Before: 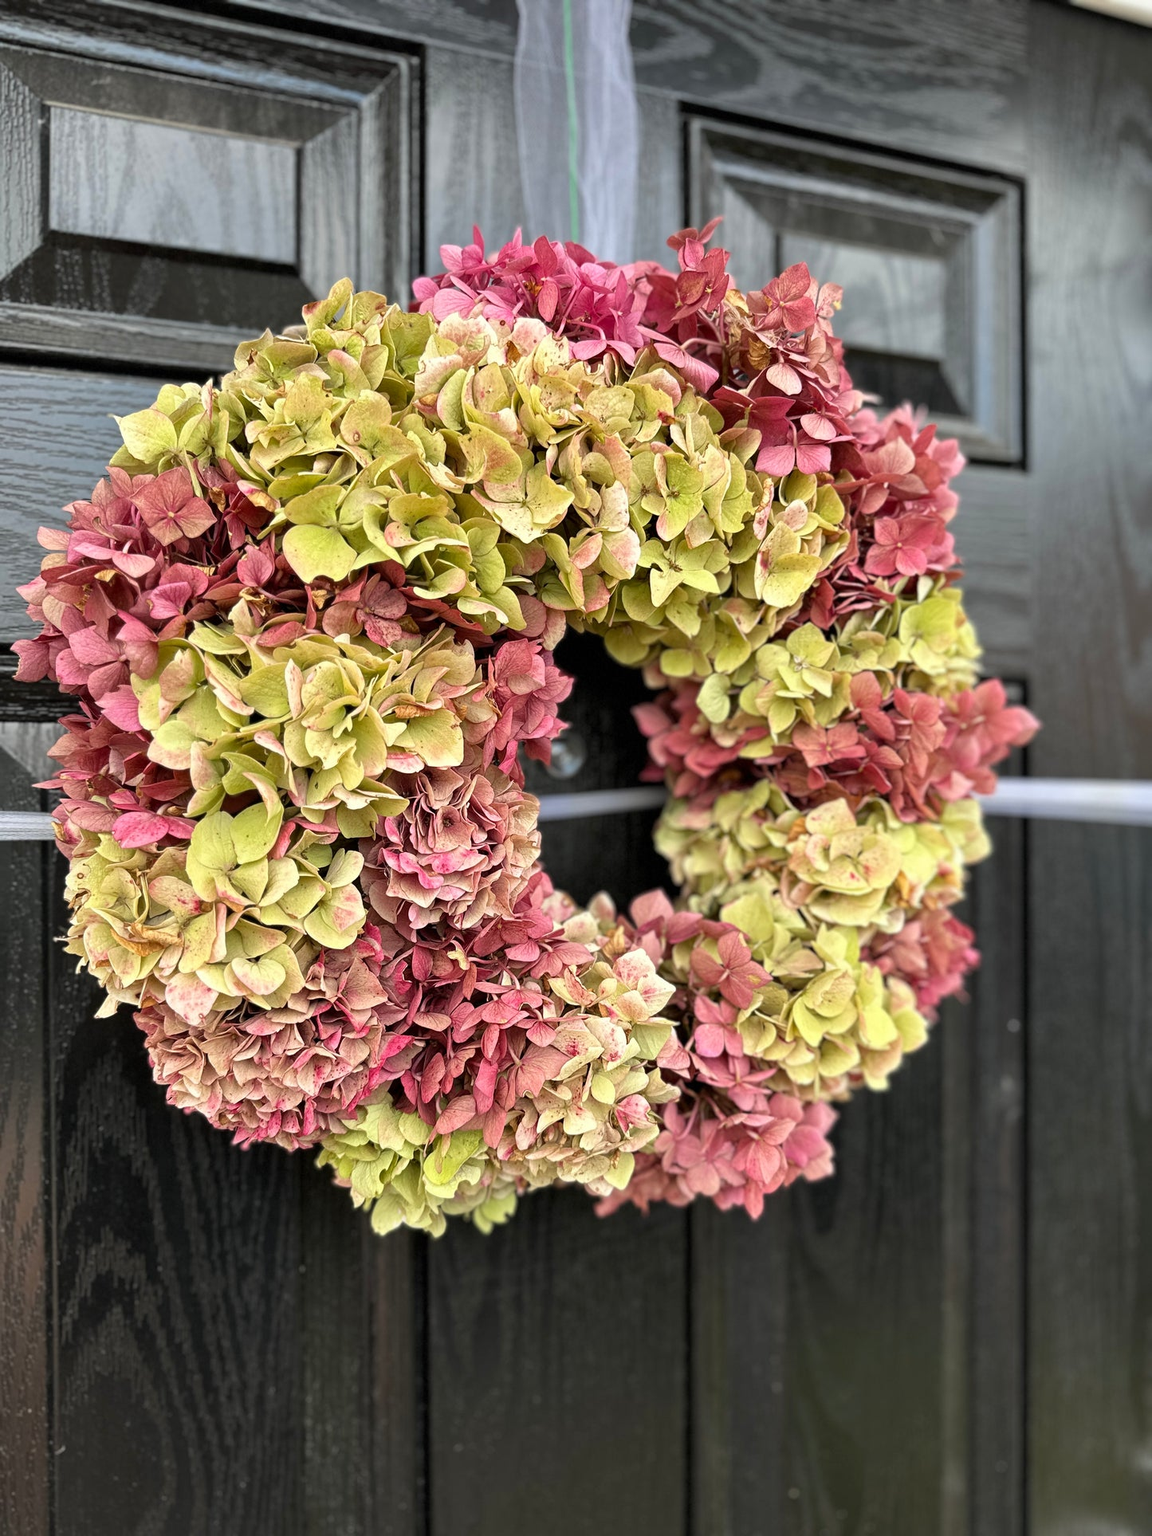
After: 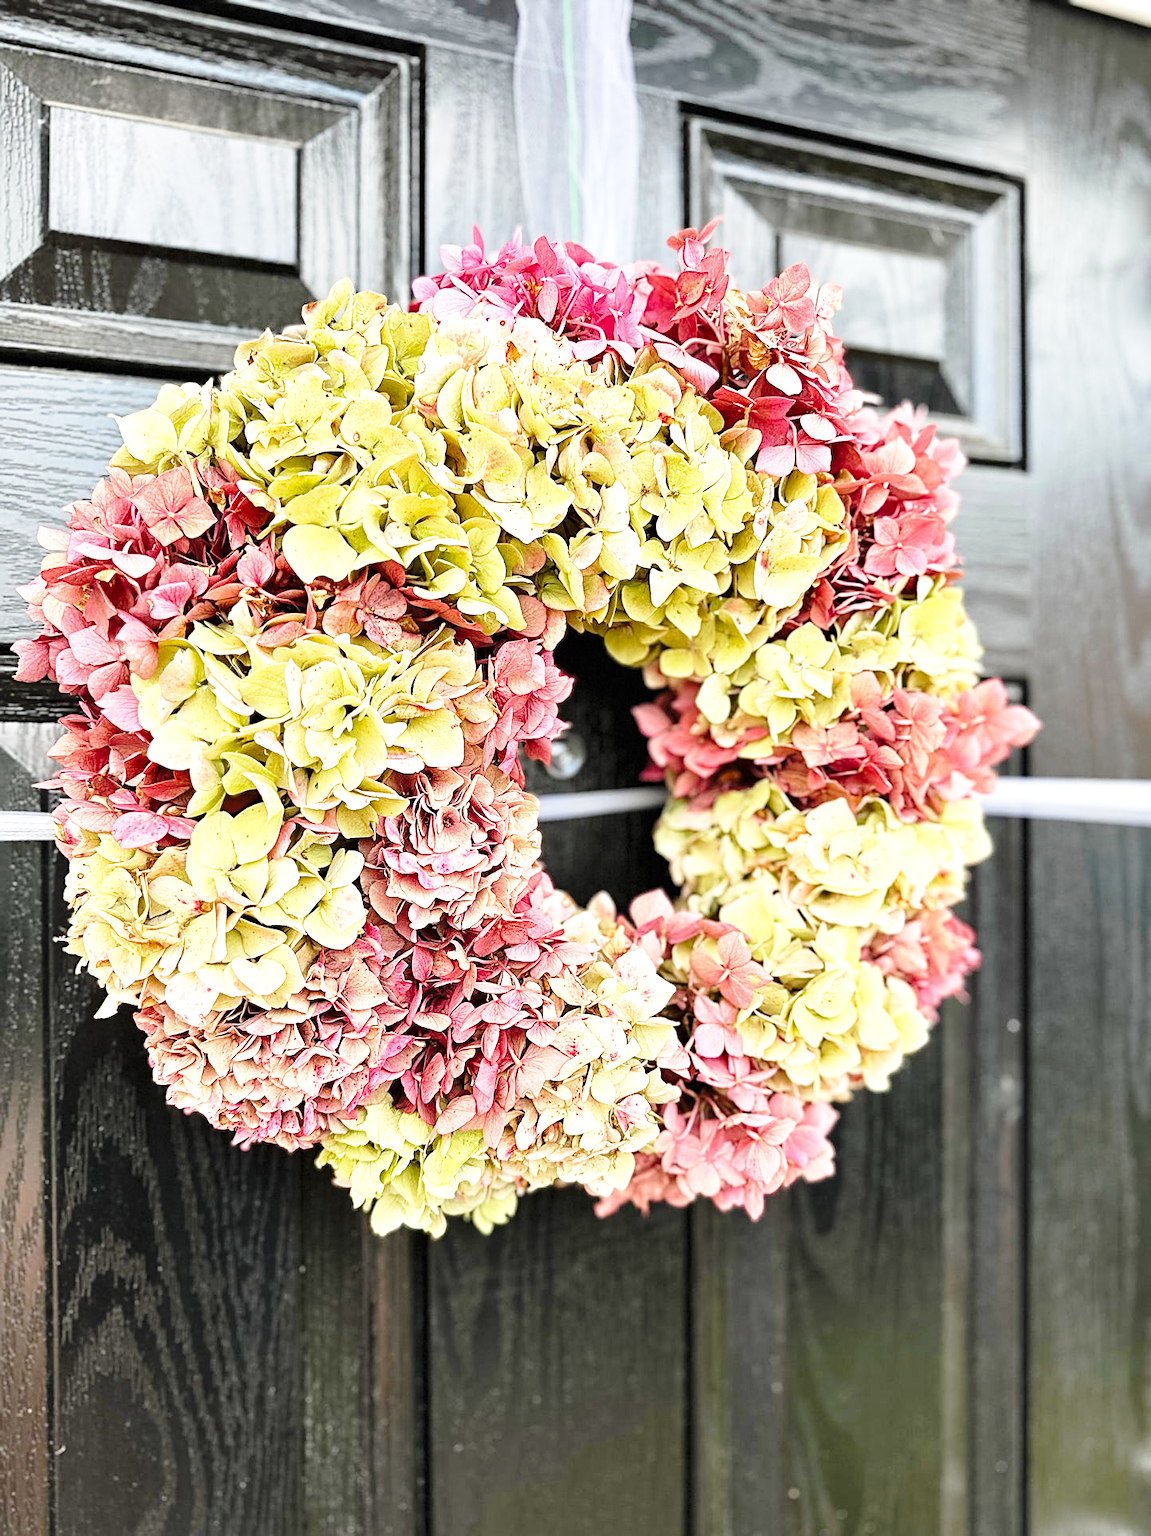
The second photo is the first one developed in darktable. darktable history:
base curve: curves: ch0 [(0, 0) (0.028, 0.03) (0.121, 0.232) (0.46, 0.748) (0.859, 0.968) (1, 1)], preserve colors none
exposure: black level correction 0, exposure 0.696 EV, compensate highlight preservation false
sharpen: on, module defaults
